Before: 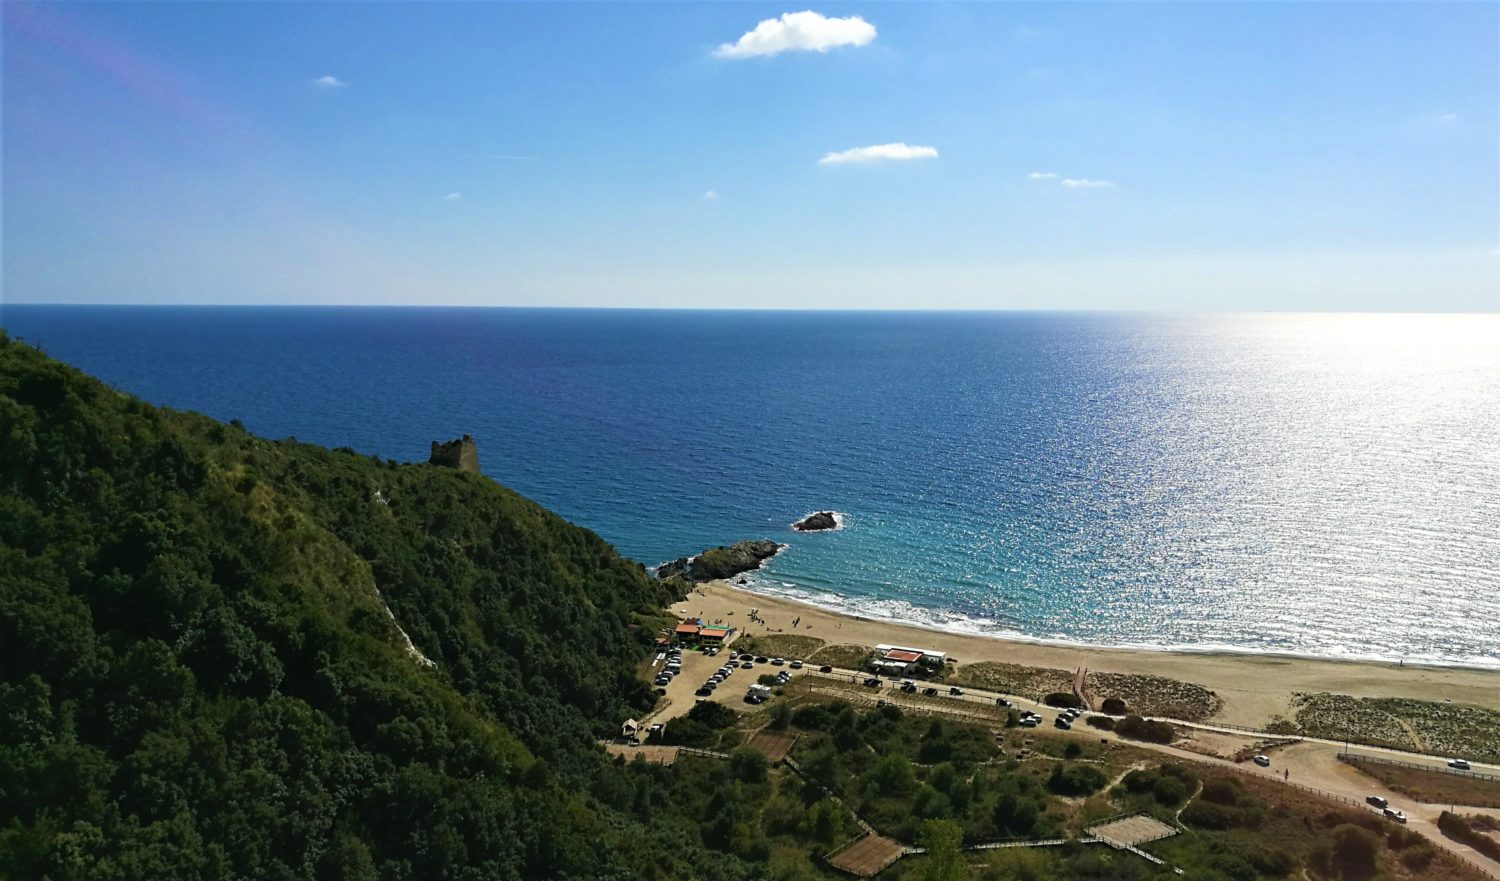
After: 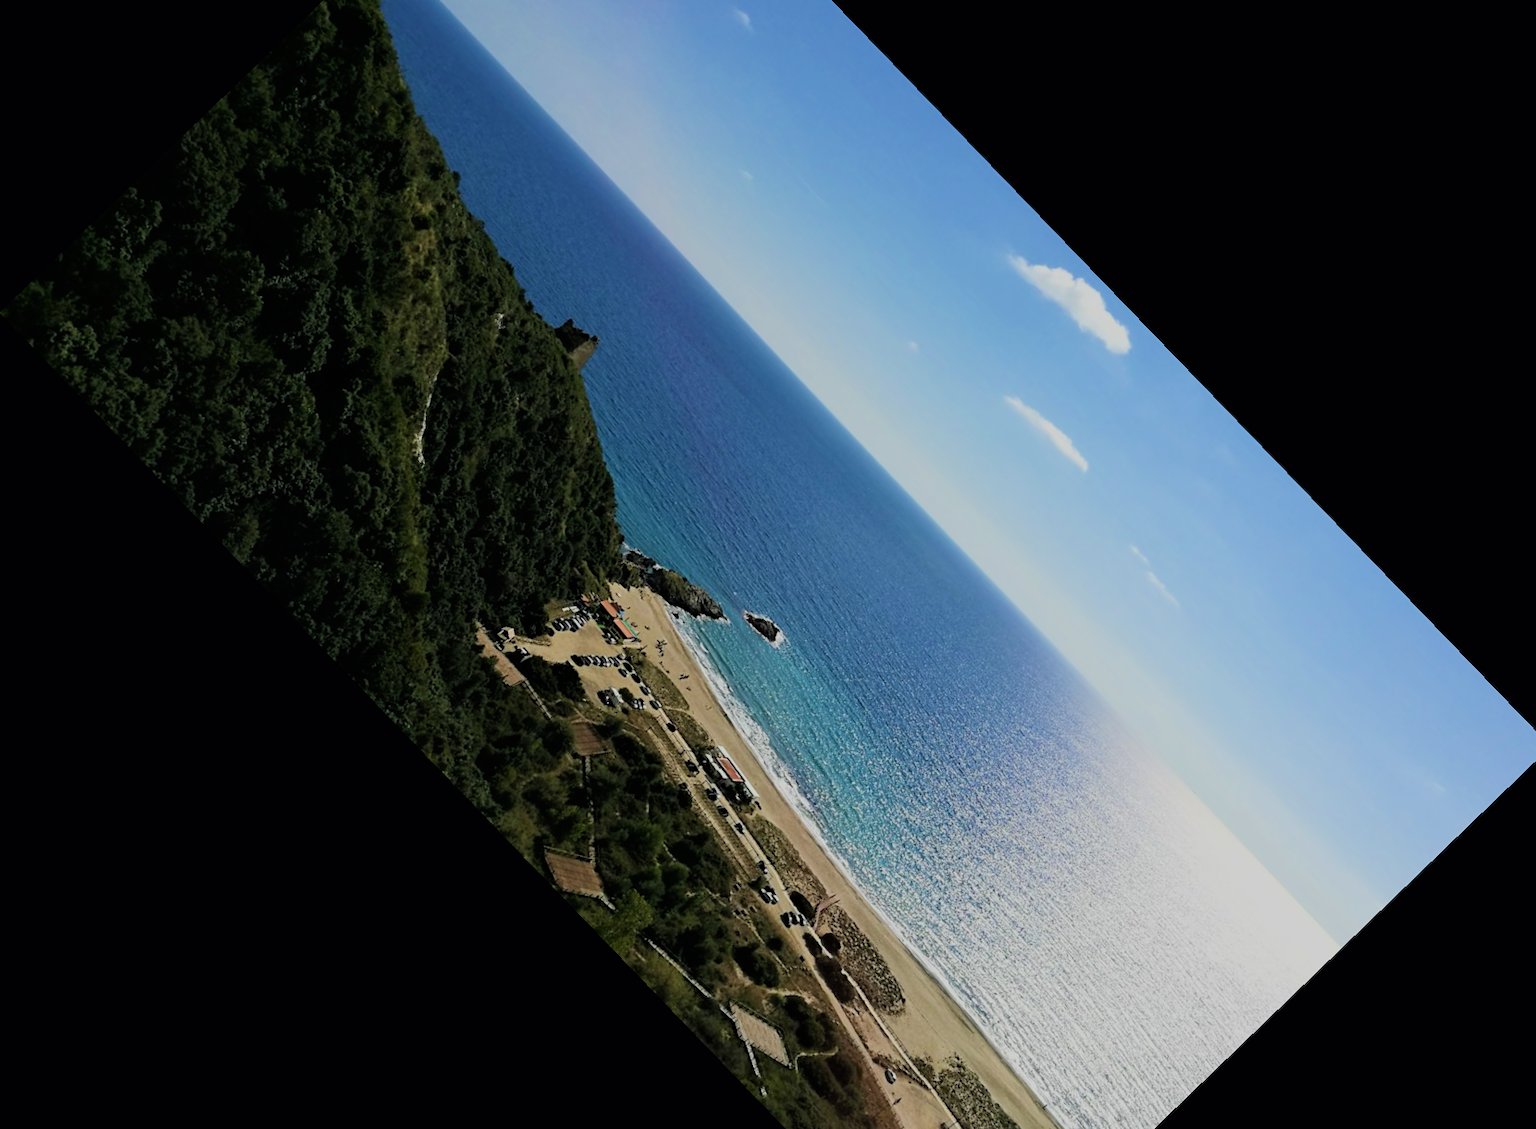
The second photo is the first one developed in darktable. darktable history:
crop and rotate: angle -46.06°, top 16.161%, right 0.885%, bottom 11.641%
filmic rgb: black relative exposure -7.11 EV, white relative exposure 5.35 EV, hardness 3.02, color science v6 (2022)
